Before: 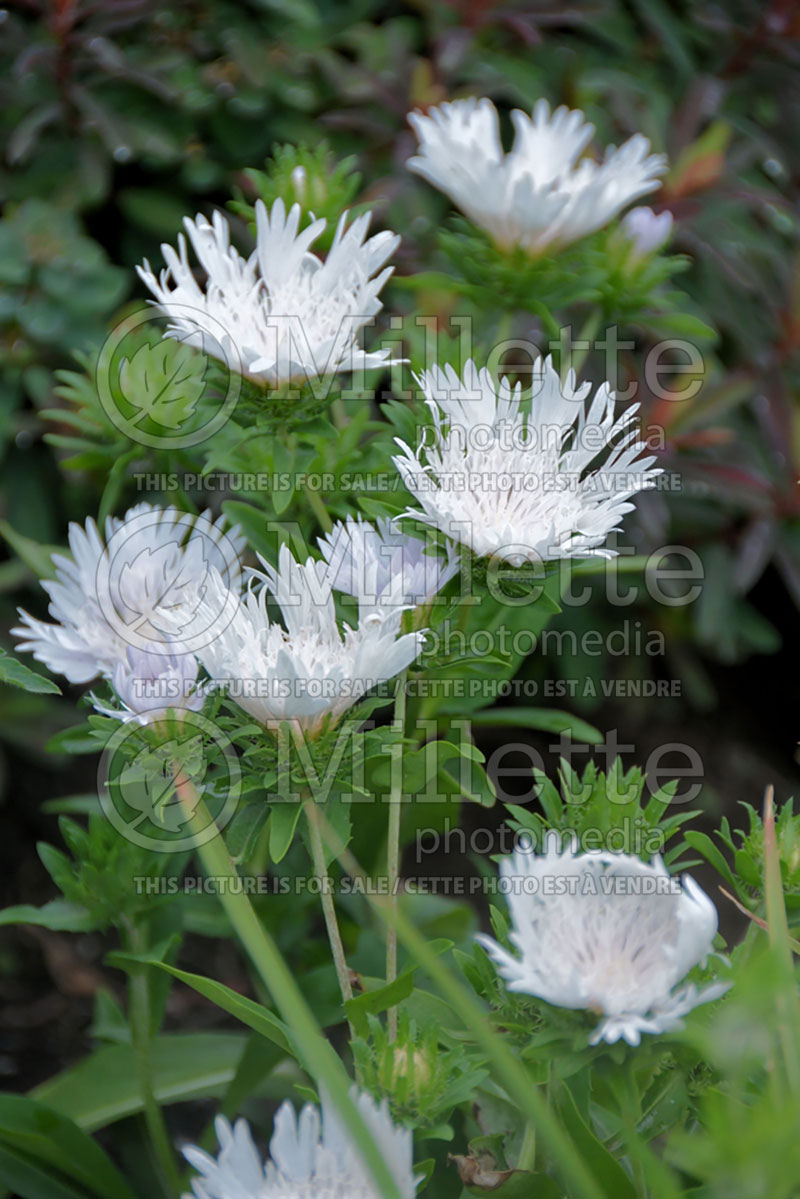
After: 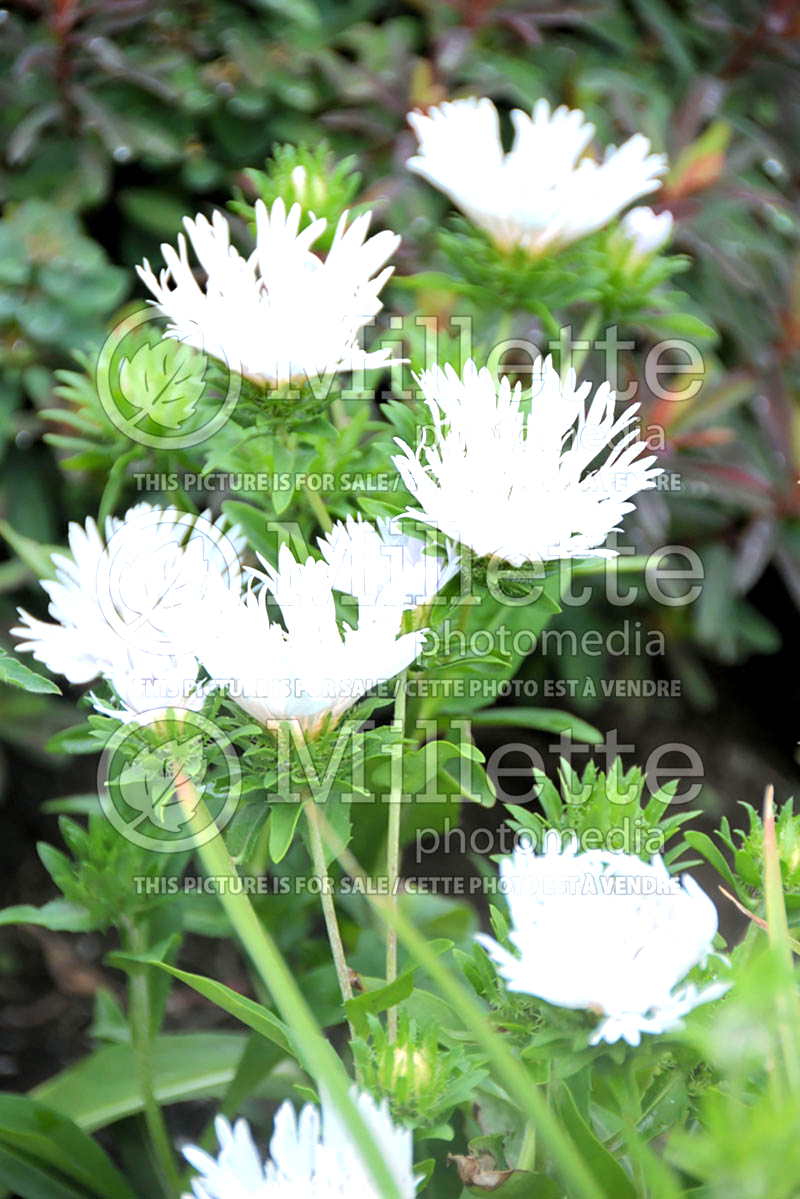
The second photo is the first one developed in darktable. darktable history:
exposure: exposure 1 EV, compensate highlight preservation false
tone equalizer: -8 EV -0.412 EV, -7 EV -0.361 EV, -6 EV -0.332 EV, -5 EV -0.209 EV, -3 EV 0.193 EV, -2 EV 0.361 EV, -1 EV 0.39 EV, +0 EV 0.44 EV
